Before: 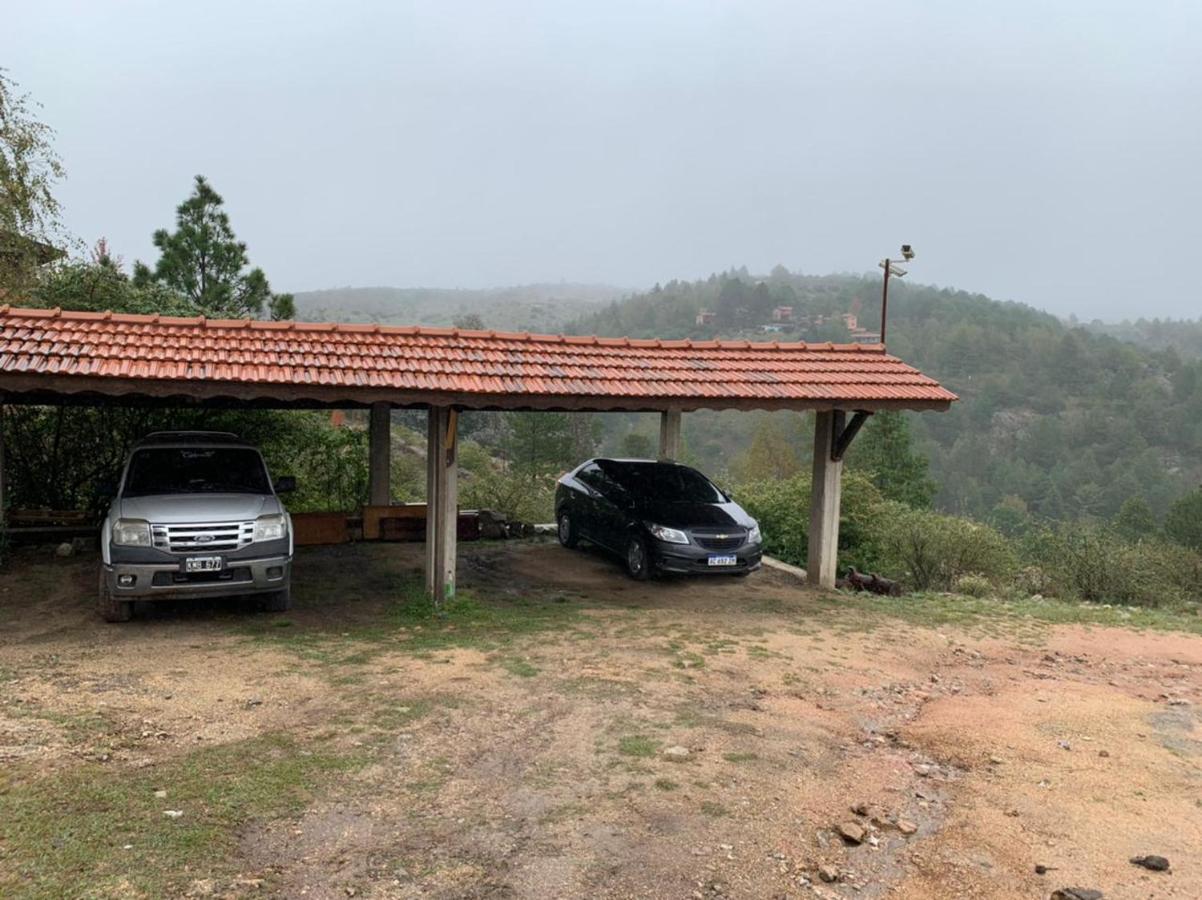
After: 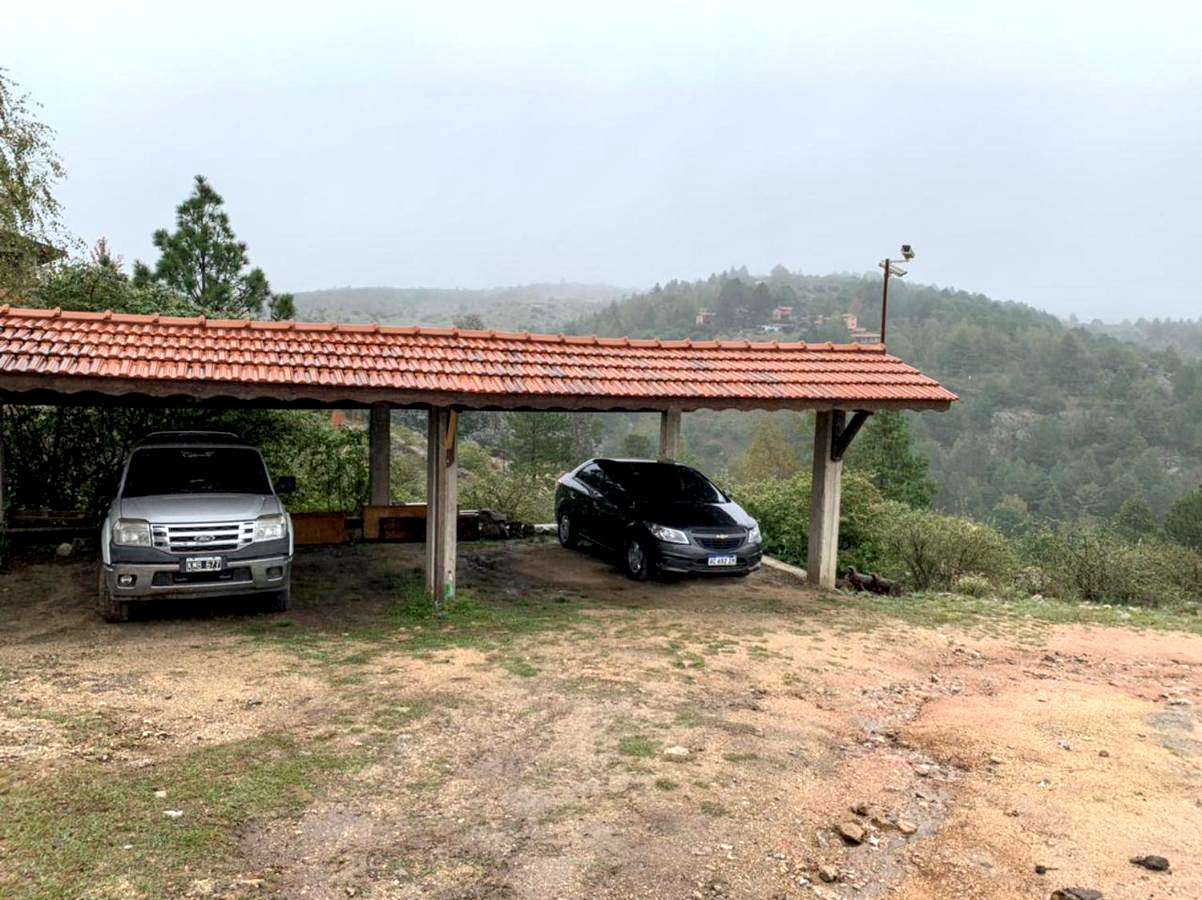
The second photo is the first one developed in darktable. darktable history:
exposure: black level correction 0.005, exposure 0.412 EV, compensate highlight preservation false
local contrast: on, module defaults
